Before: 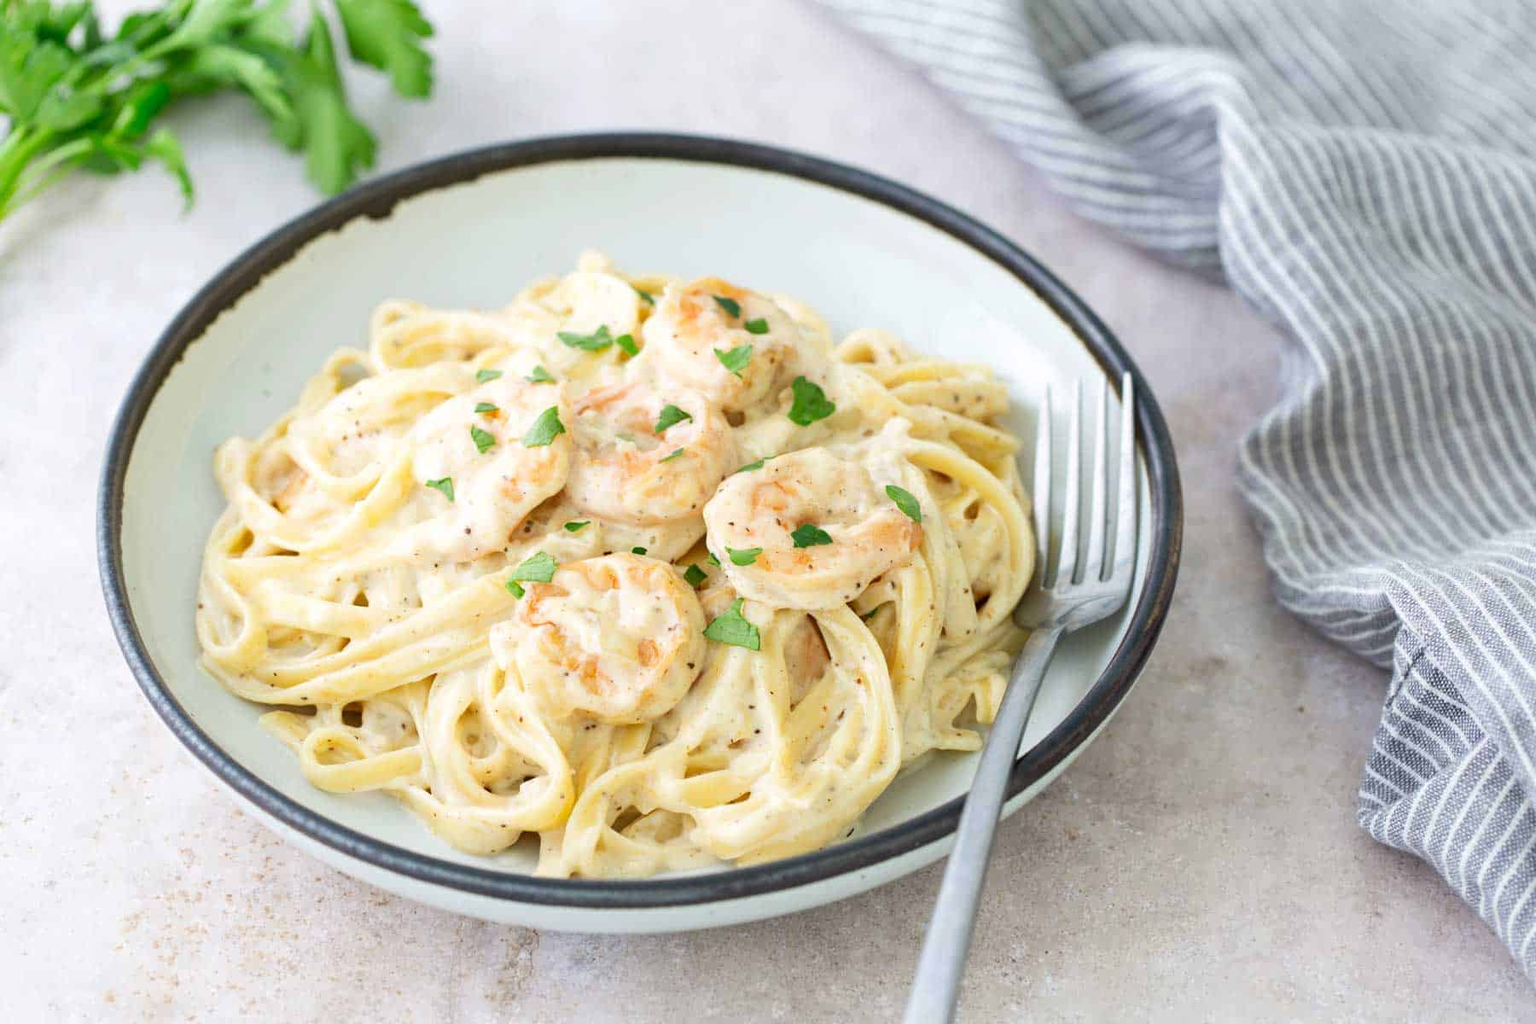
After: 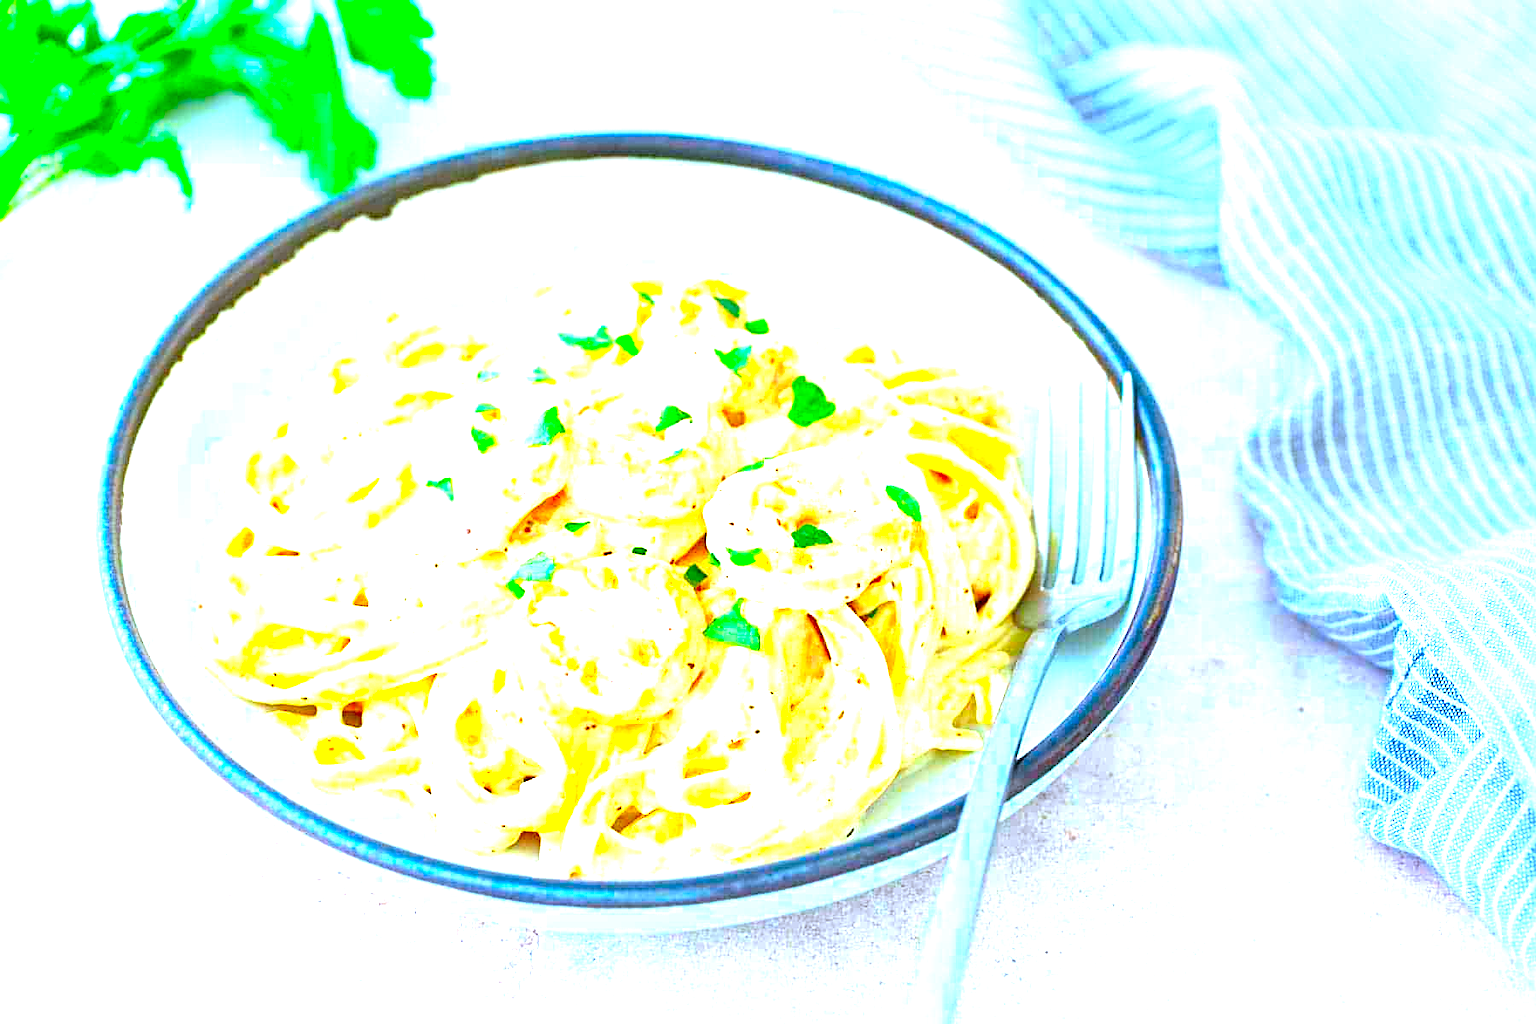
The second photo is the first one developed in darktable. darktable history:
sharpen: on, module defaults
exposure: black level correction 0.001, exposure 1.84 EV, compensate highlight preservation false
color calibration: x 0.38, y 0.39, temperature 4086.04 K
color correction: saturation 2.15
